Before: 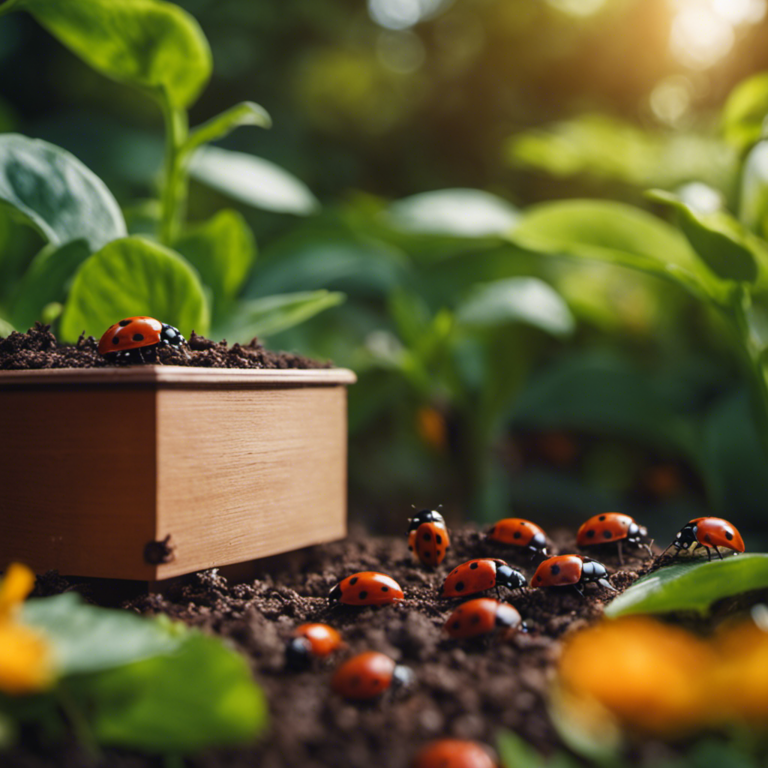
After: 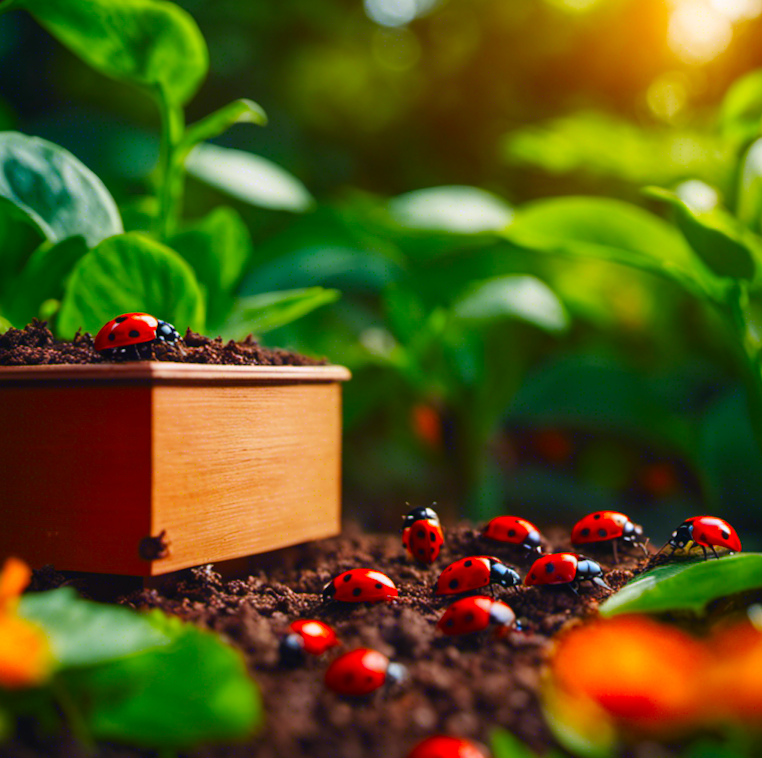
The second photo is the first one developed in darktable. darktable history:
crop: top 0.05%, bottom 0.098%
color correction: saturation 2.15
rotate and perspective: rotation 0.192°, lens shift (horizontal) -0.015, crop left 0.005, crop right 0.996, crop top 0.006, crop bottom 0.99
